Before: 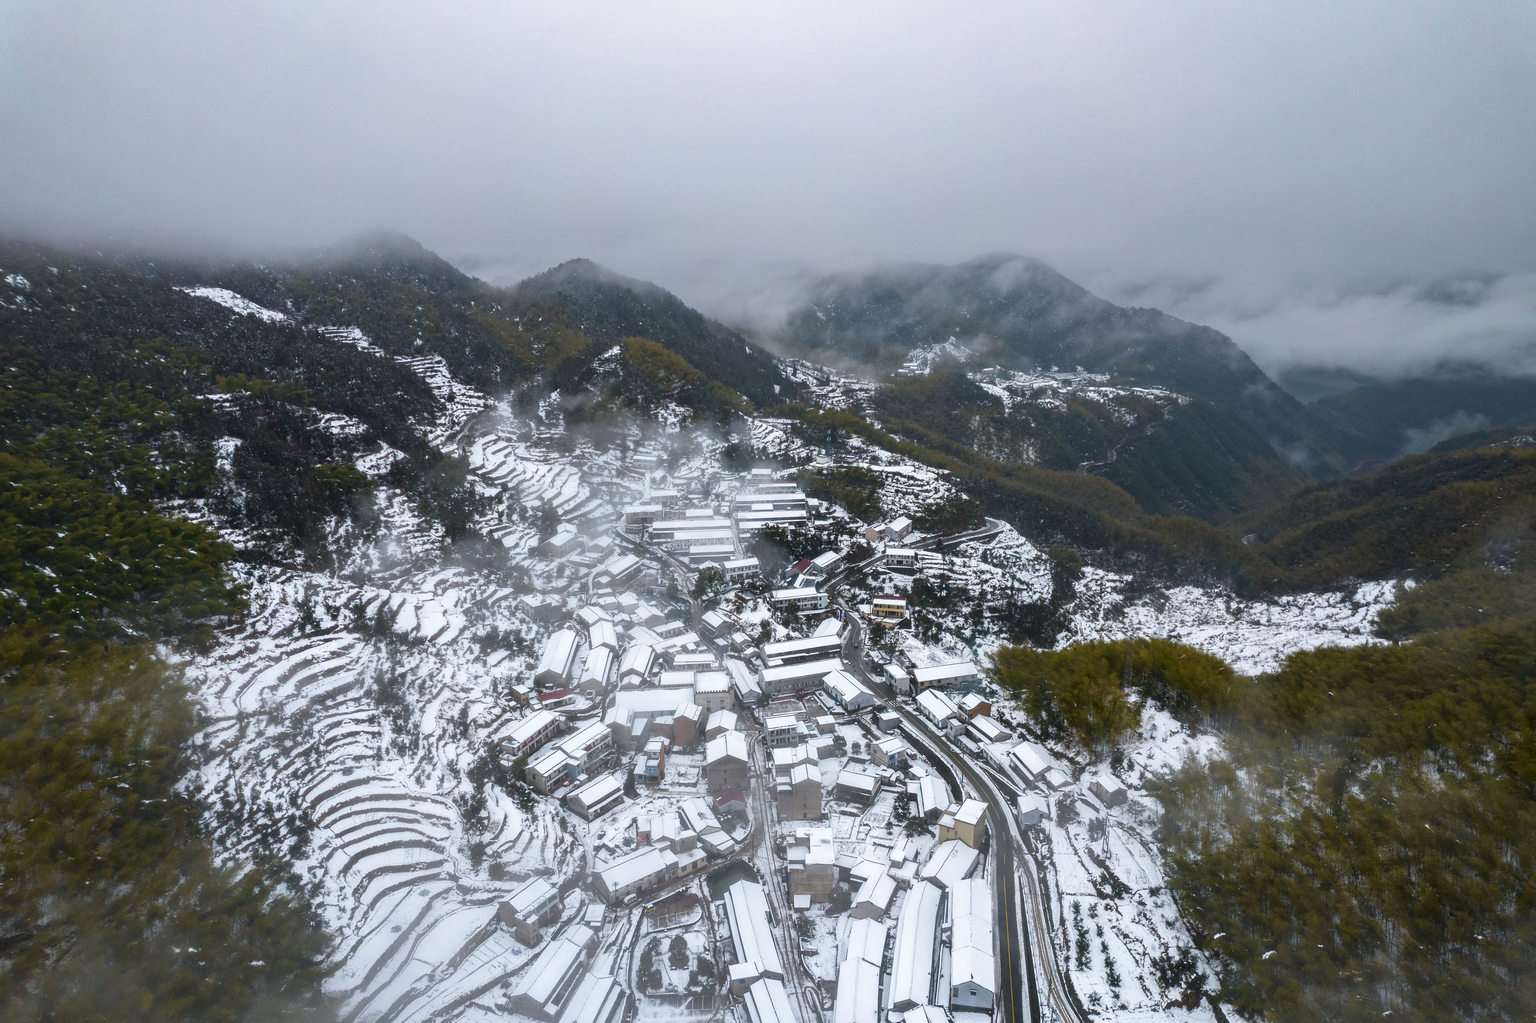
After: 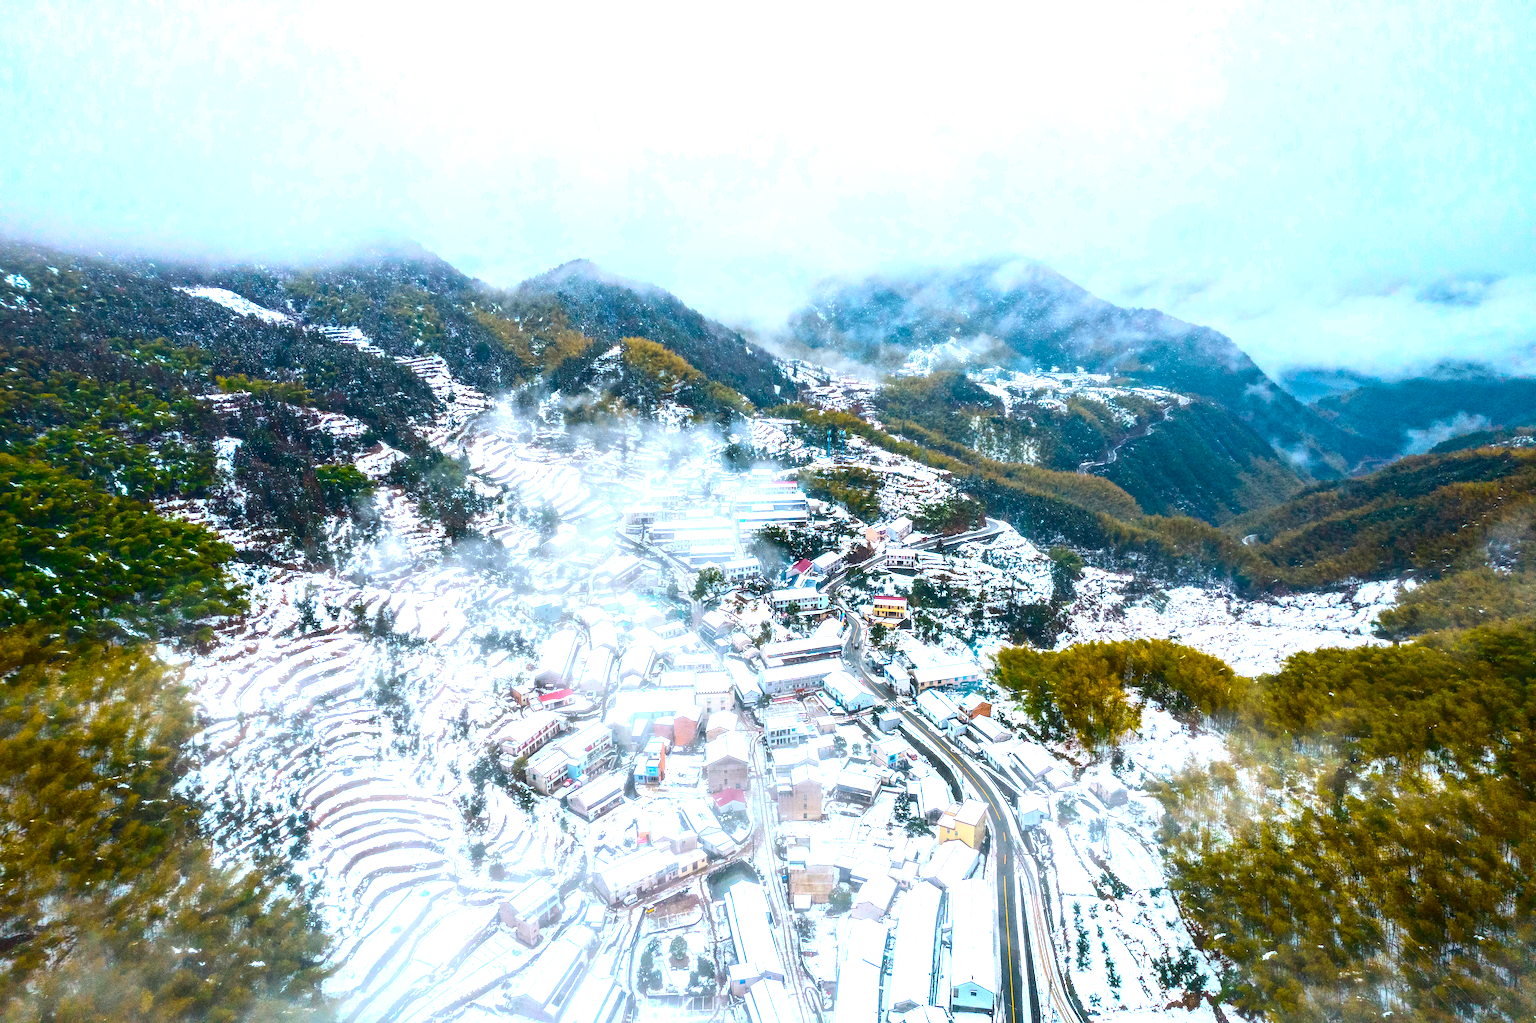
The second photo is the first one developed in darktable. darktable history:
exposure: black level correction 0, exposure 1.463 EV, compensate exposure bias true, compensate highlight preservation false
color calibration: illuminant same as pipeline (D50), adaptation XYZ, x 0.346, y 0.358, temperature 5020.17 K
contrast brightness saturation: contrast 0.269, brightness 0.016, saturation 0.874
local contrast: on, module defaults
